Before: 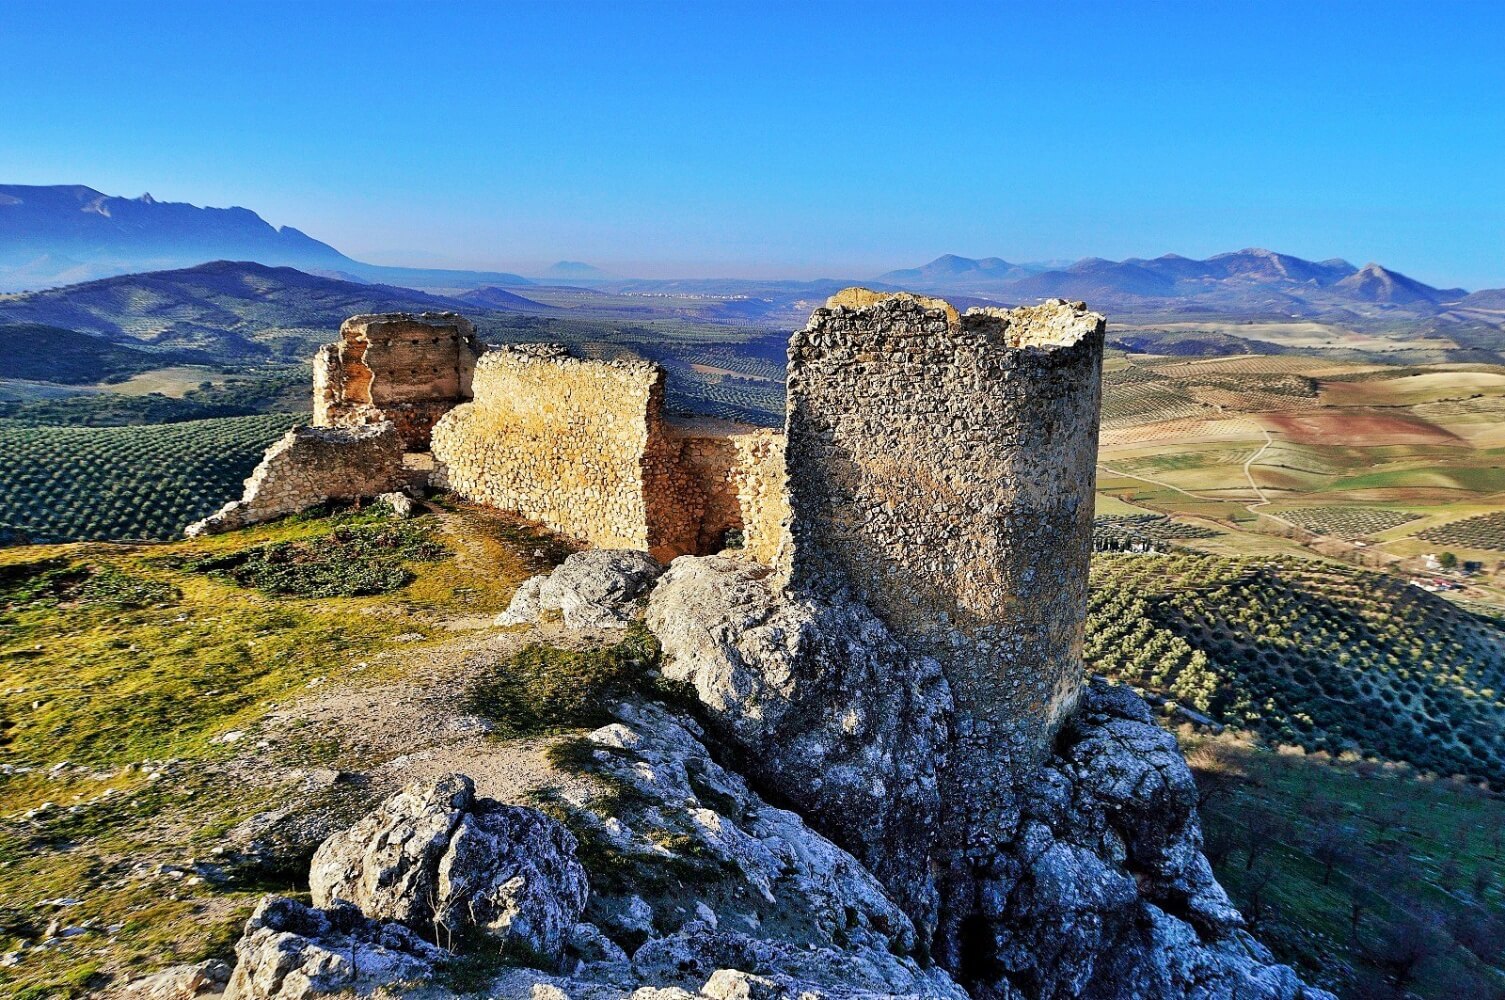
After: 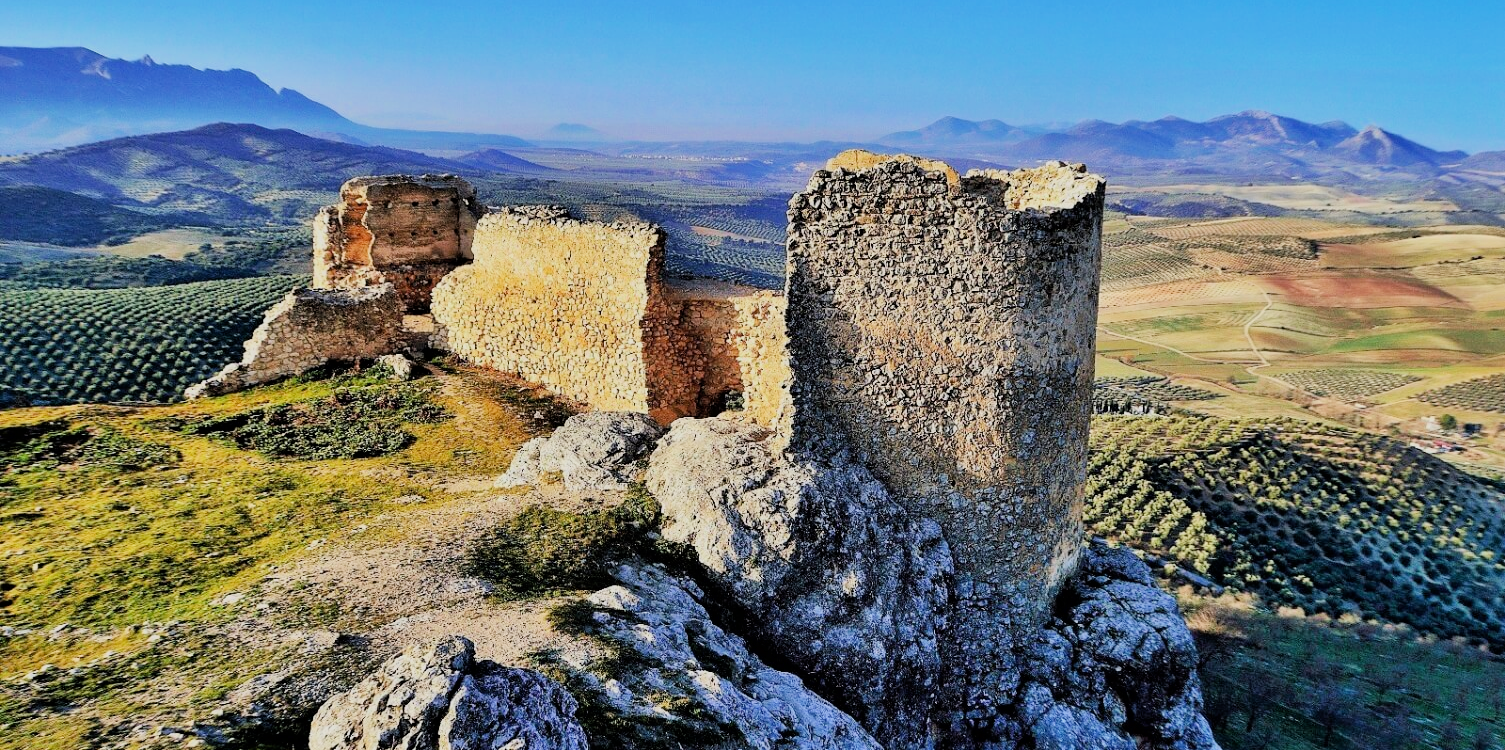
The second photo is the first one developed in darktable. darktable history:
filmic rgb: black relative exposure -7.15 EV, white relative exposure 5.36 EV, hardness 3.02, color science v6 (2022)
crop: top 13.819%, bottom 11.169%
exposure: exposure 0.515 EV, compensate highlight preservation false
